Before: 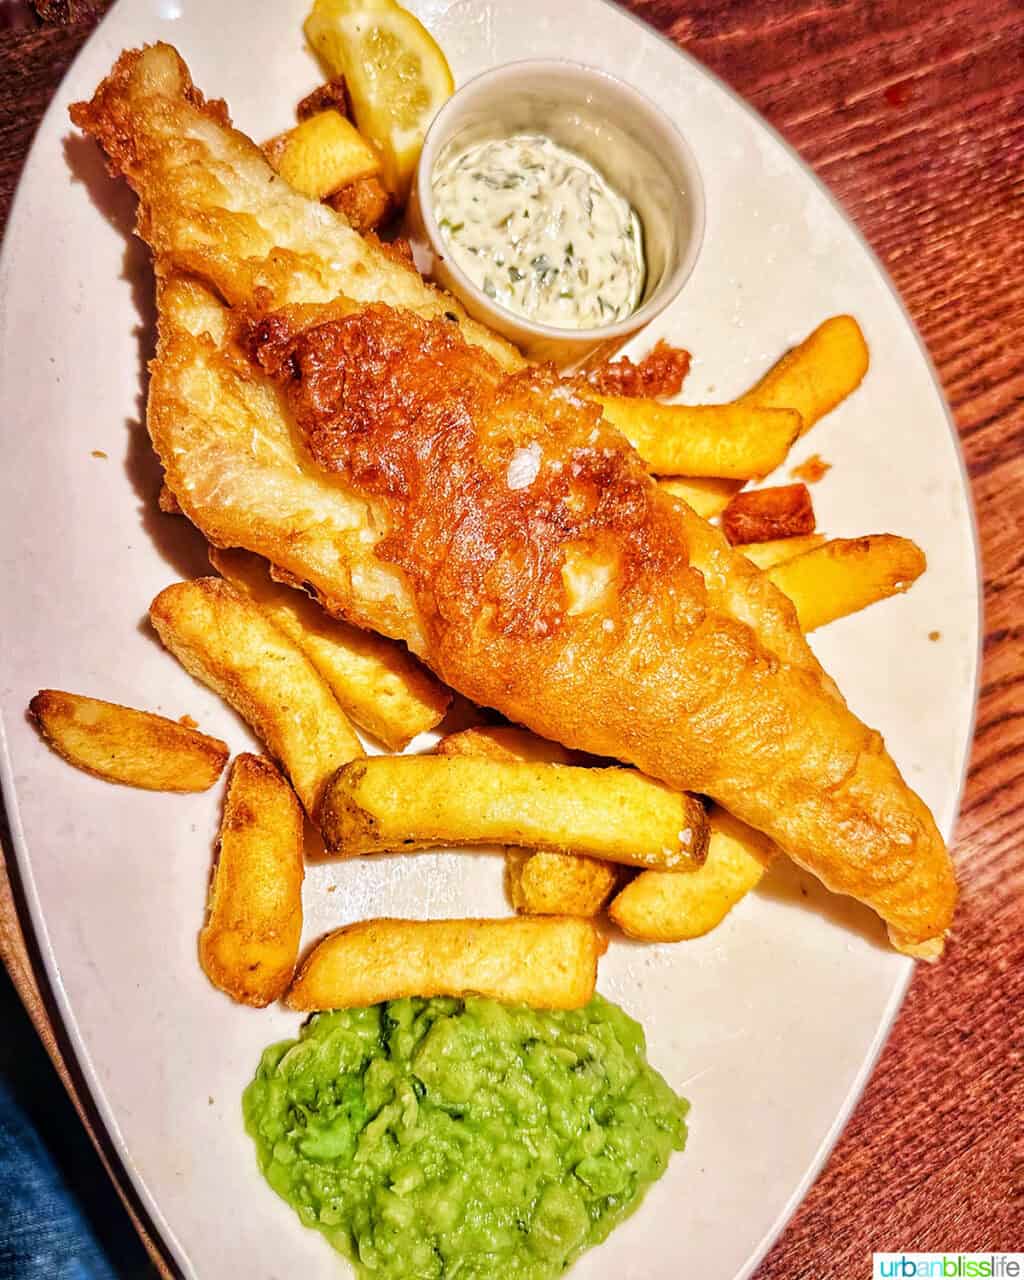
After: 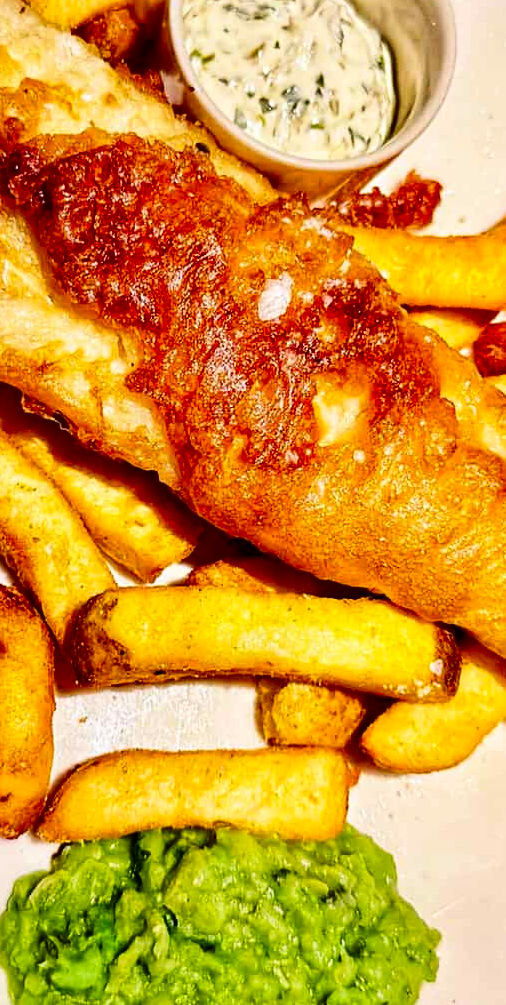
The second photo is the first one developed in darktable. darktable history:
crop and rotate: angle 0.02°, left 24.353%, top 13.219%, right 26.156%, bottom 8.224%
contrast brightness saturation: contrast 0.22, brightness -0.19, saturation 0.24
